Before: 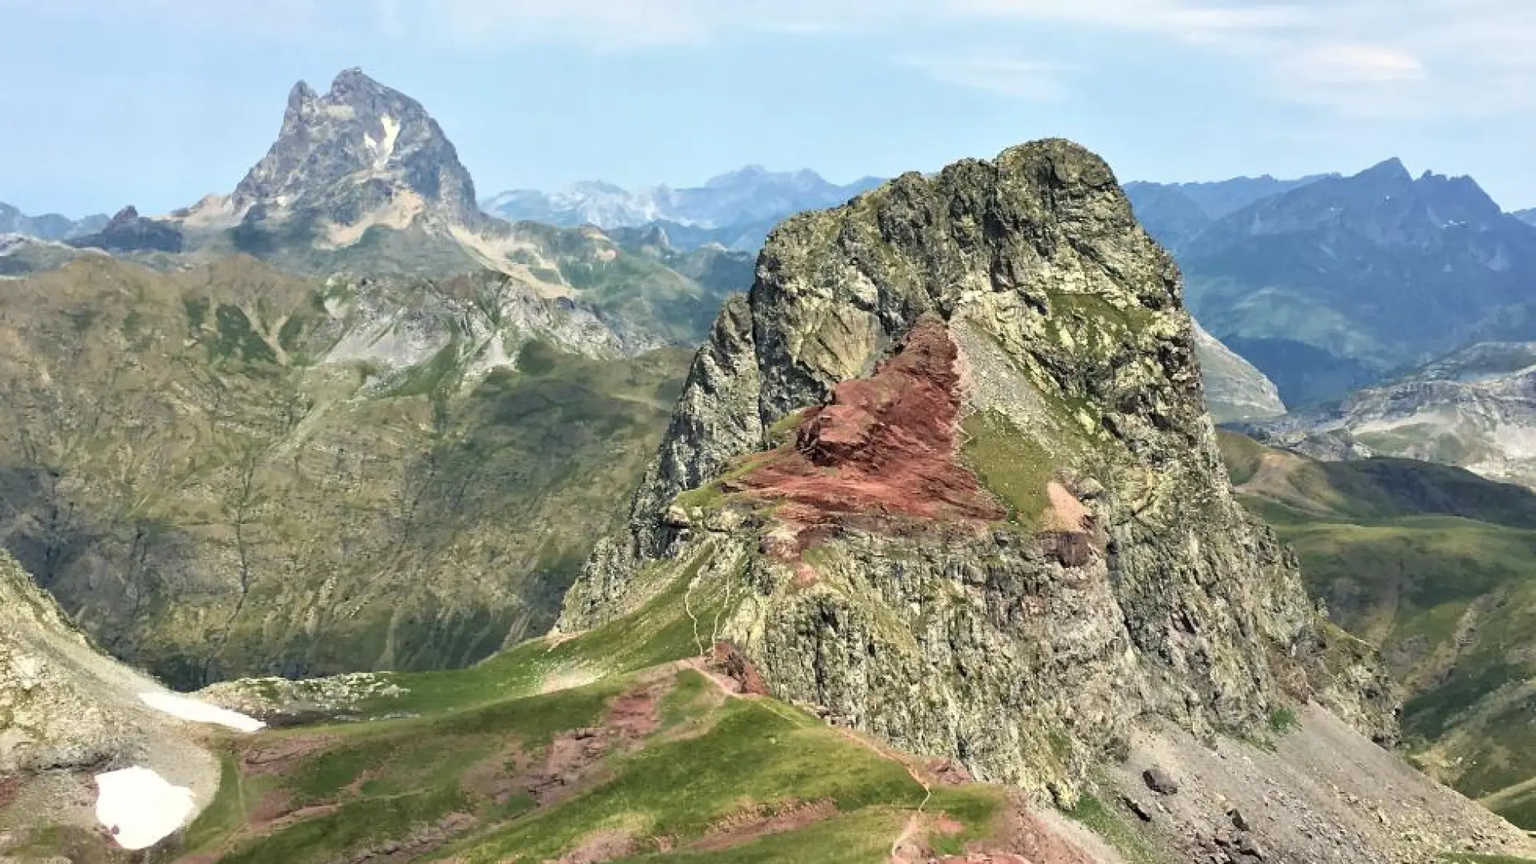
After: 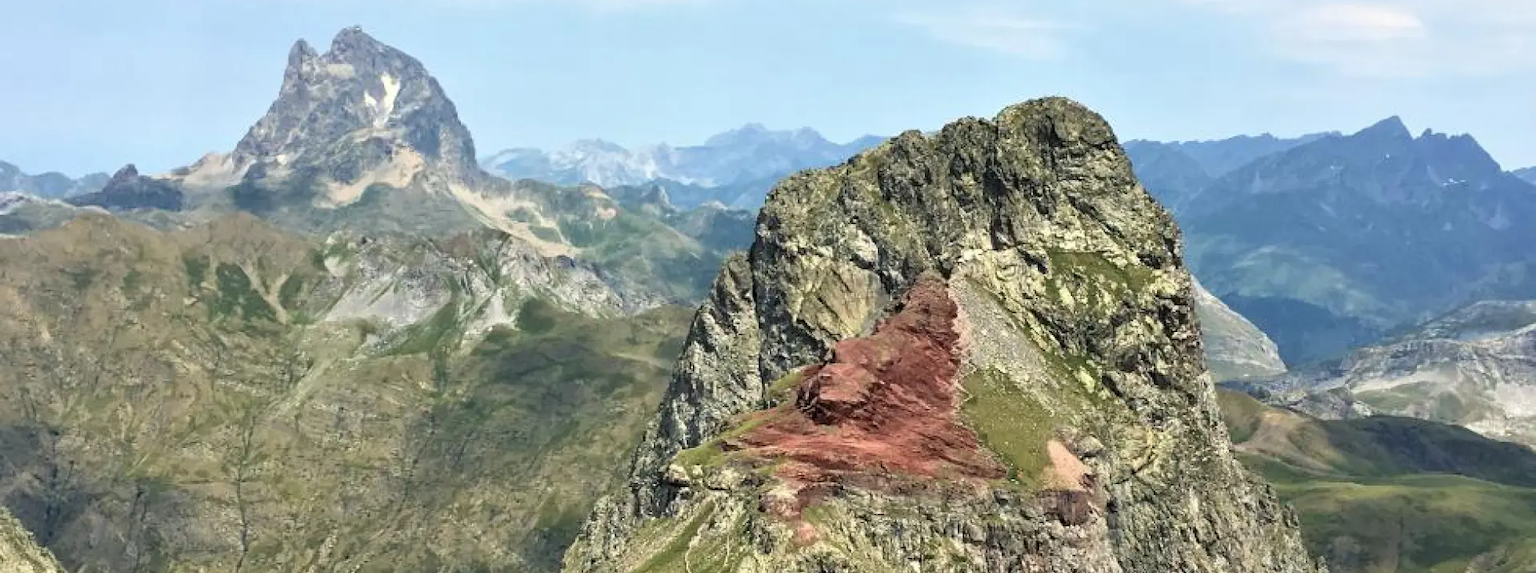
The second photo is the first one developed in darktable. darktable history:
crop and rotate: top 4.838%, bottom 28.757%
